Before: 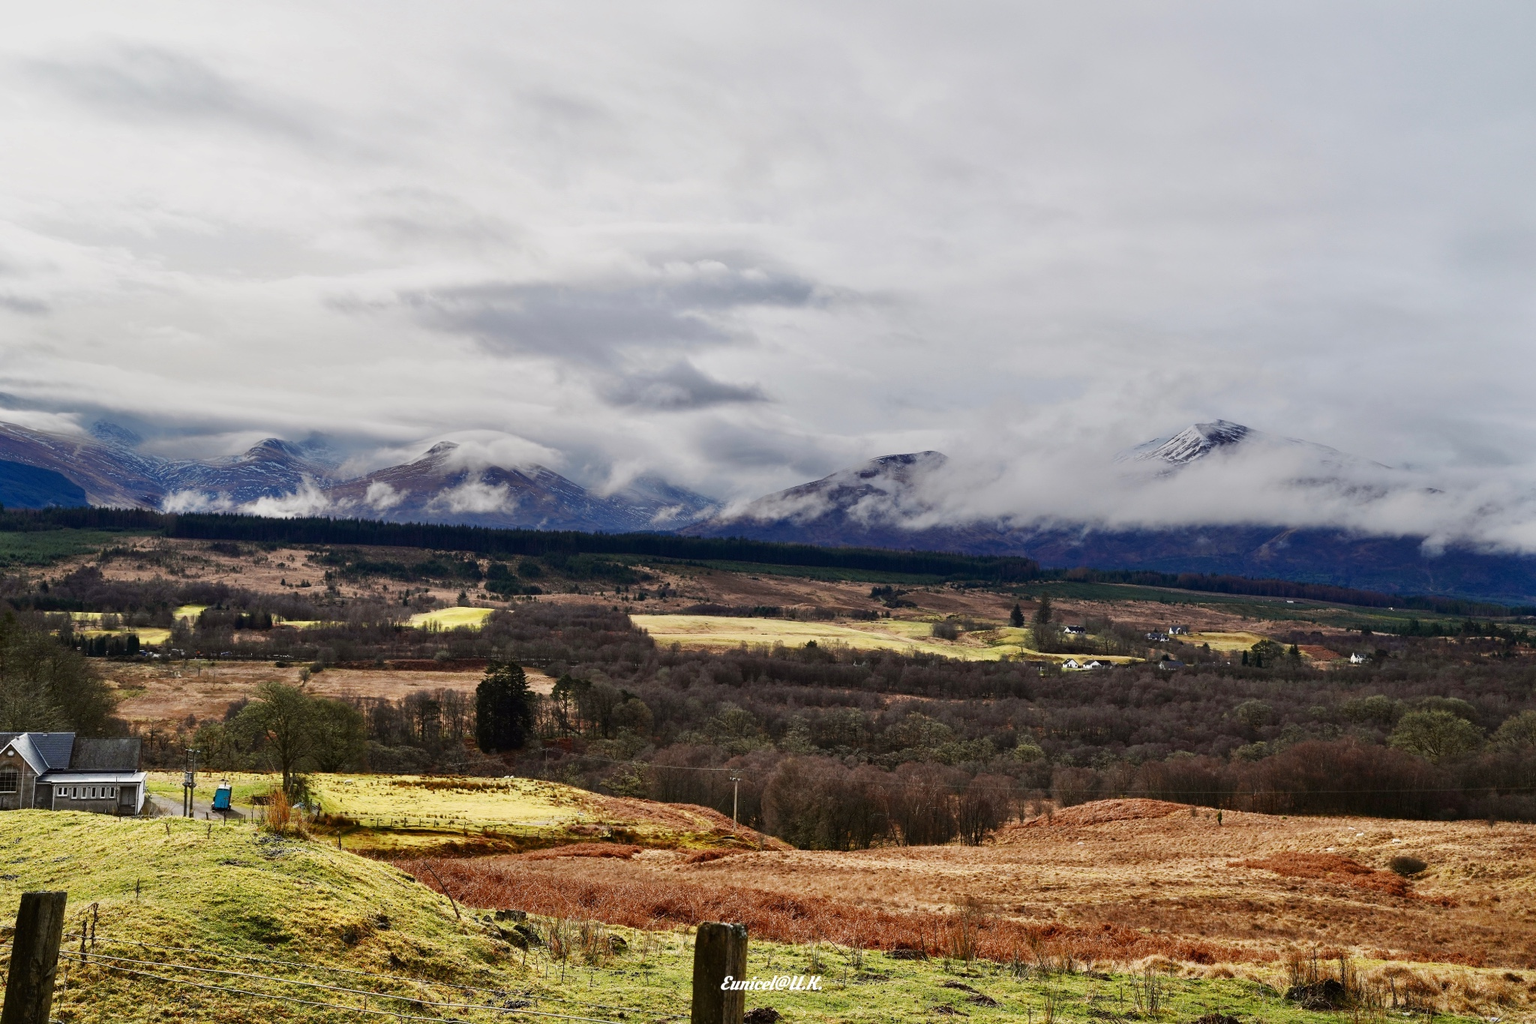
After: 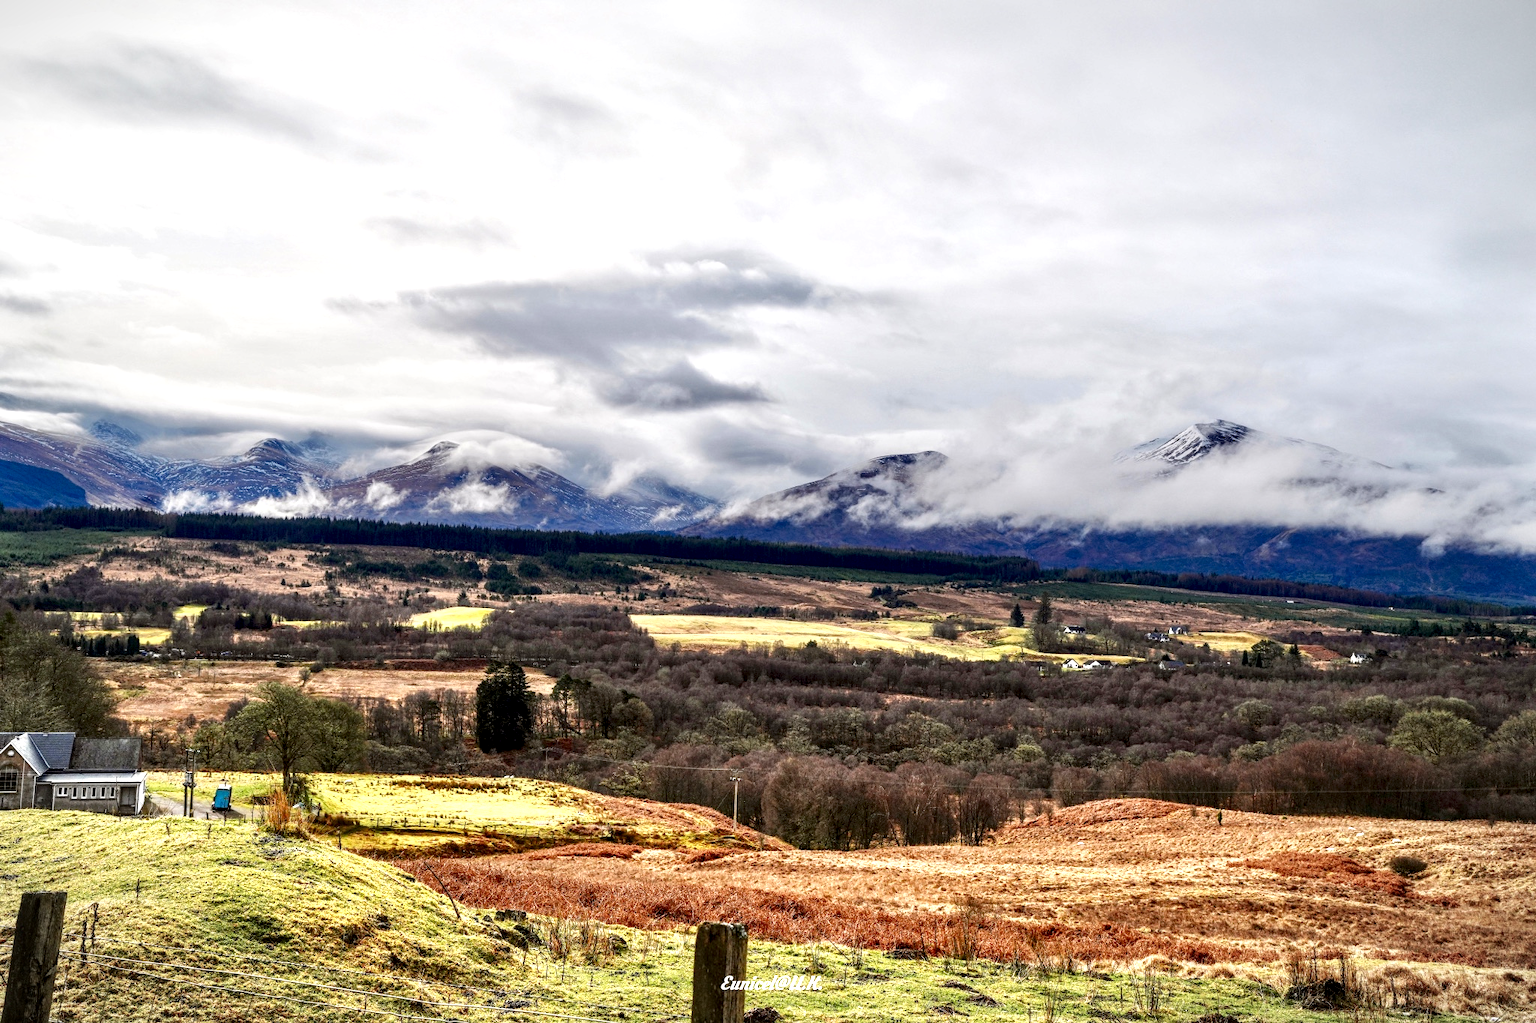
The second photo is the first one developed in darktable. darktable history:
levels: levels [0, 0.435, 0.917]
exposure: exposure 0.232 EV, compensate highlight preservation false
local contrast: detail 160%
vignetting: fall-off radius 100.63%, width/height ratio 1.338, dithering 16-bit output
